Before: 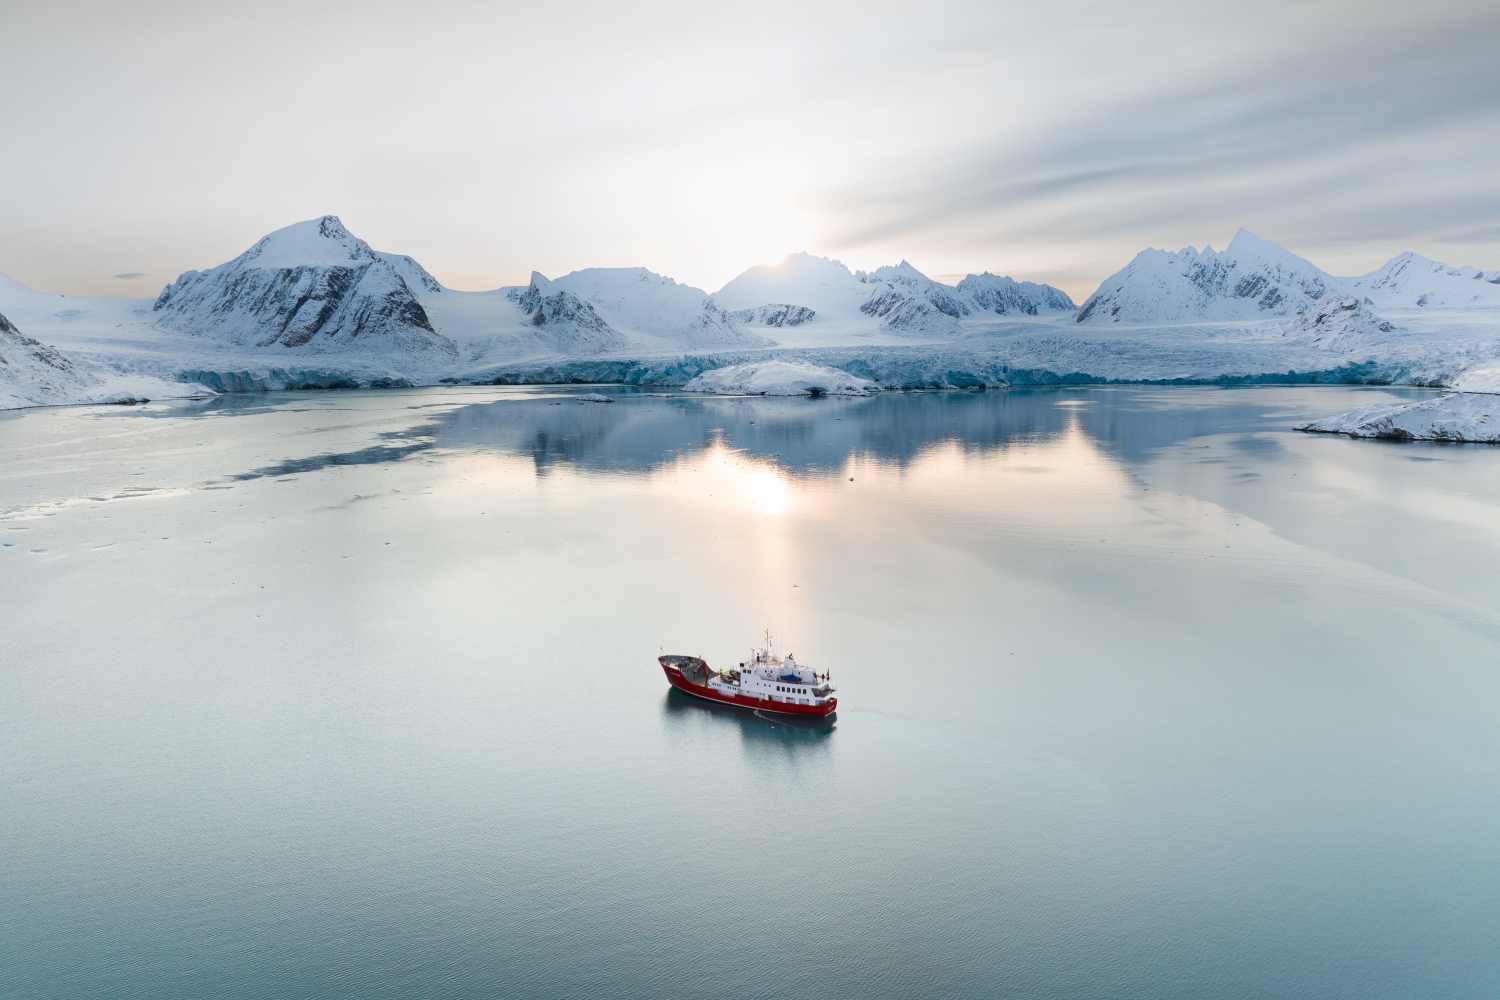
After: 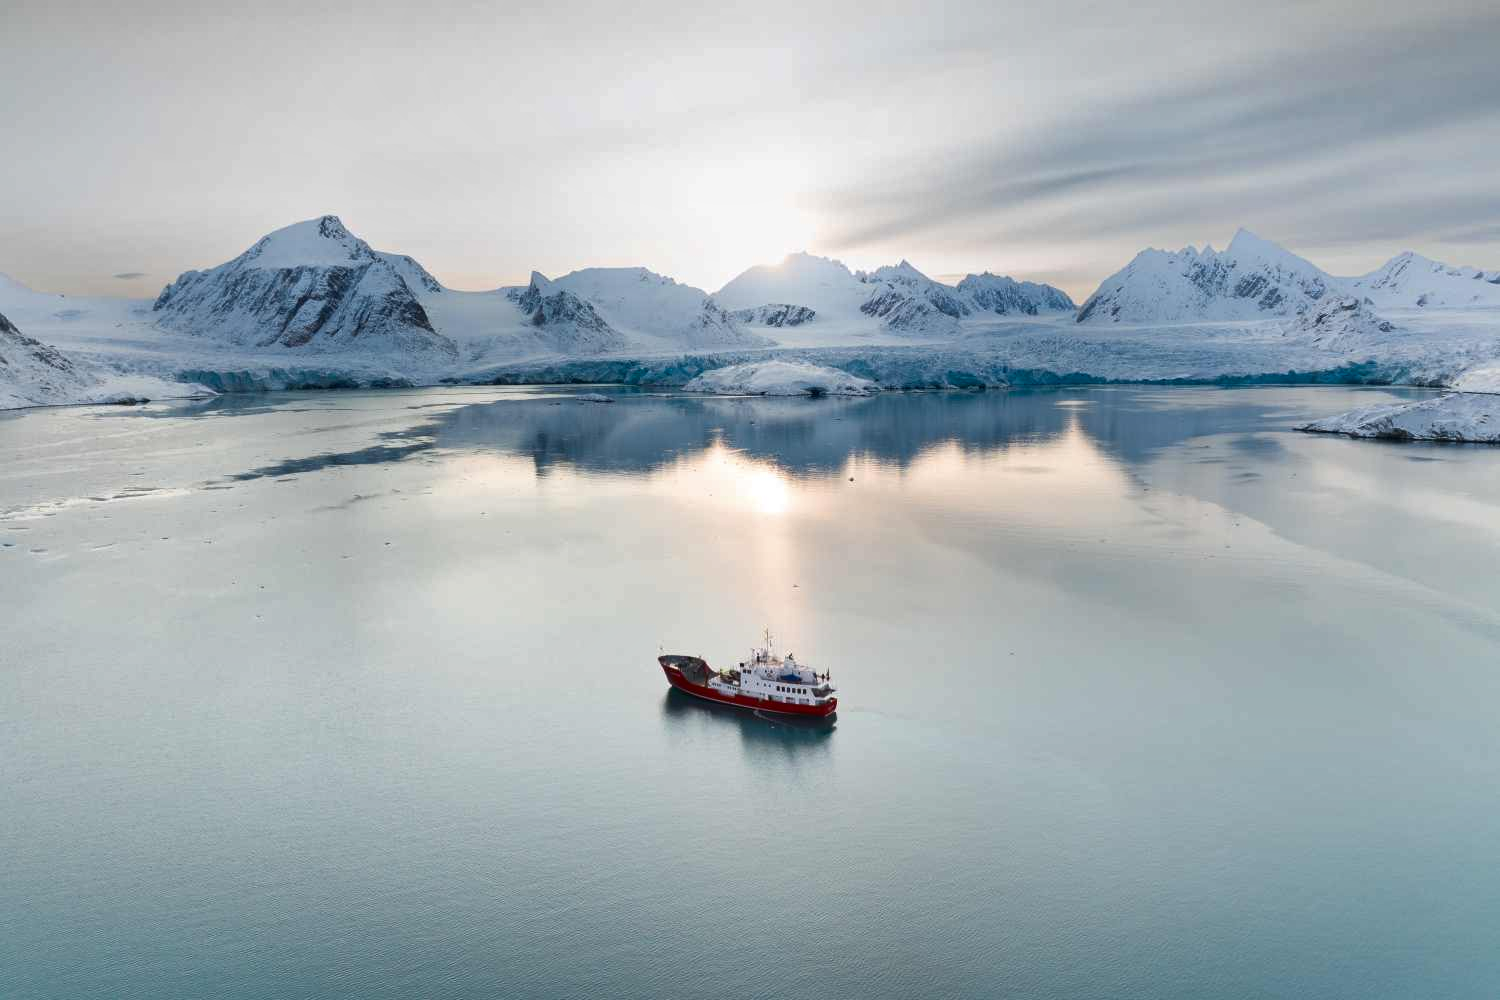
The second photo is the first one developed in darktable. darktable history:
shadows and highlights: shadows 59.89, soften with gaussian
